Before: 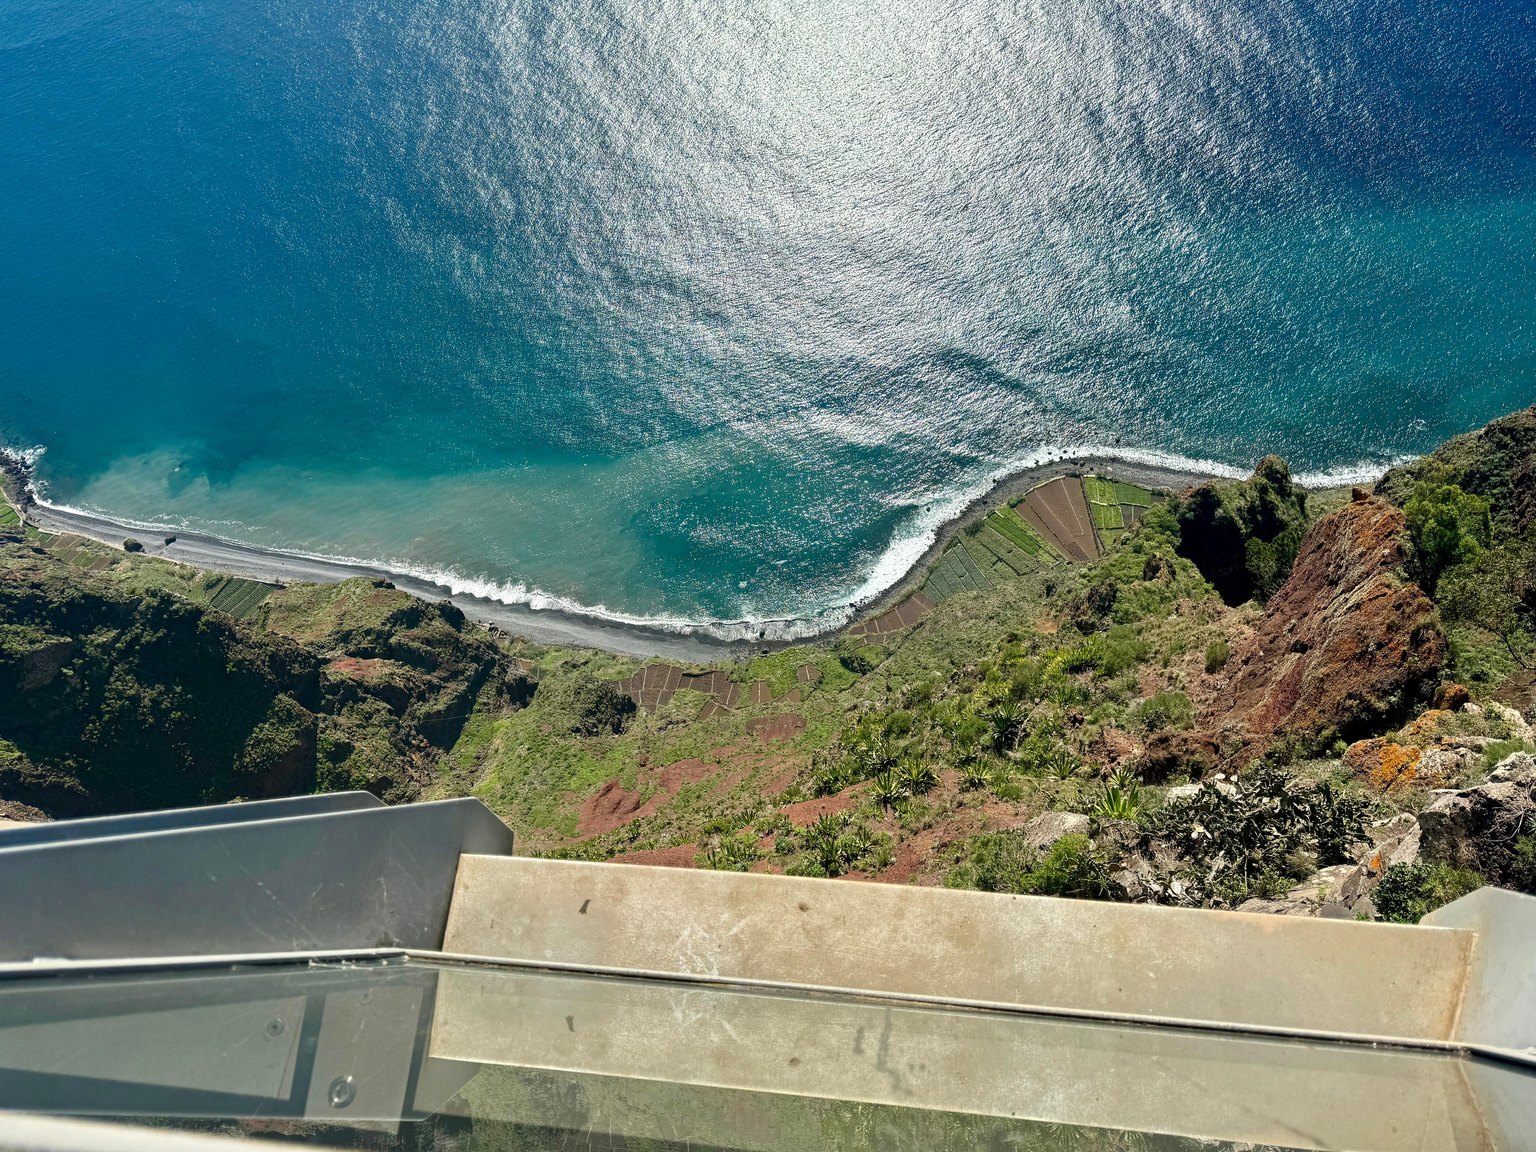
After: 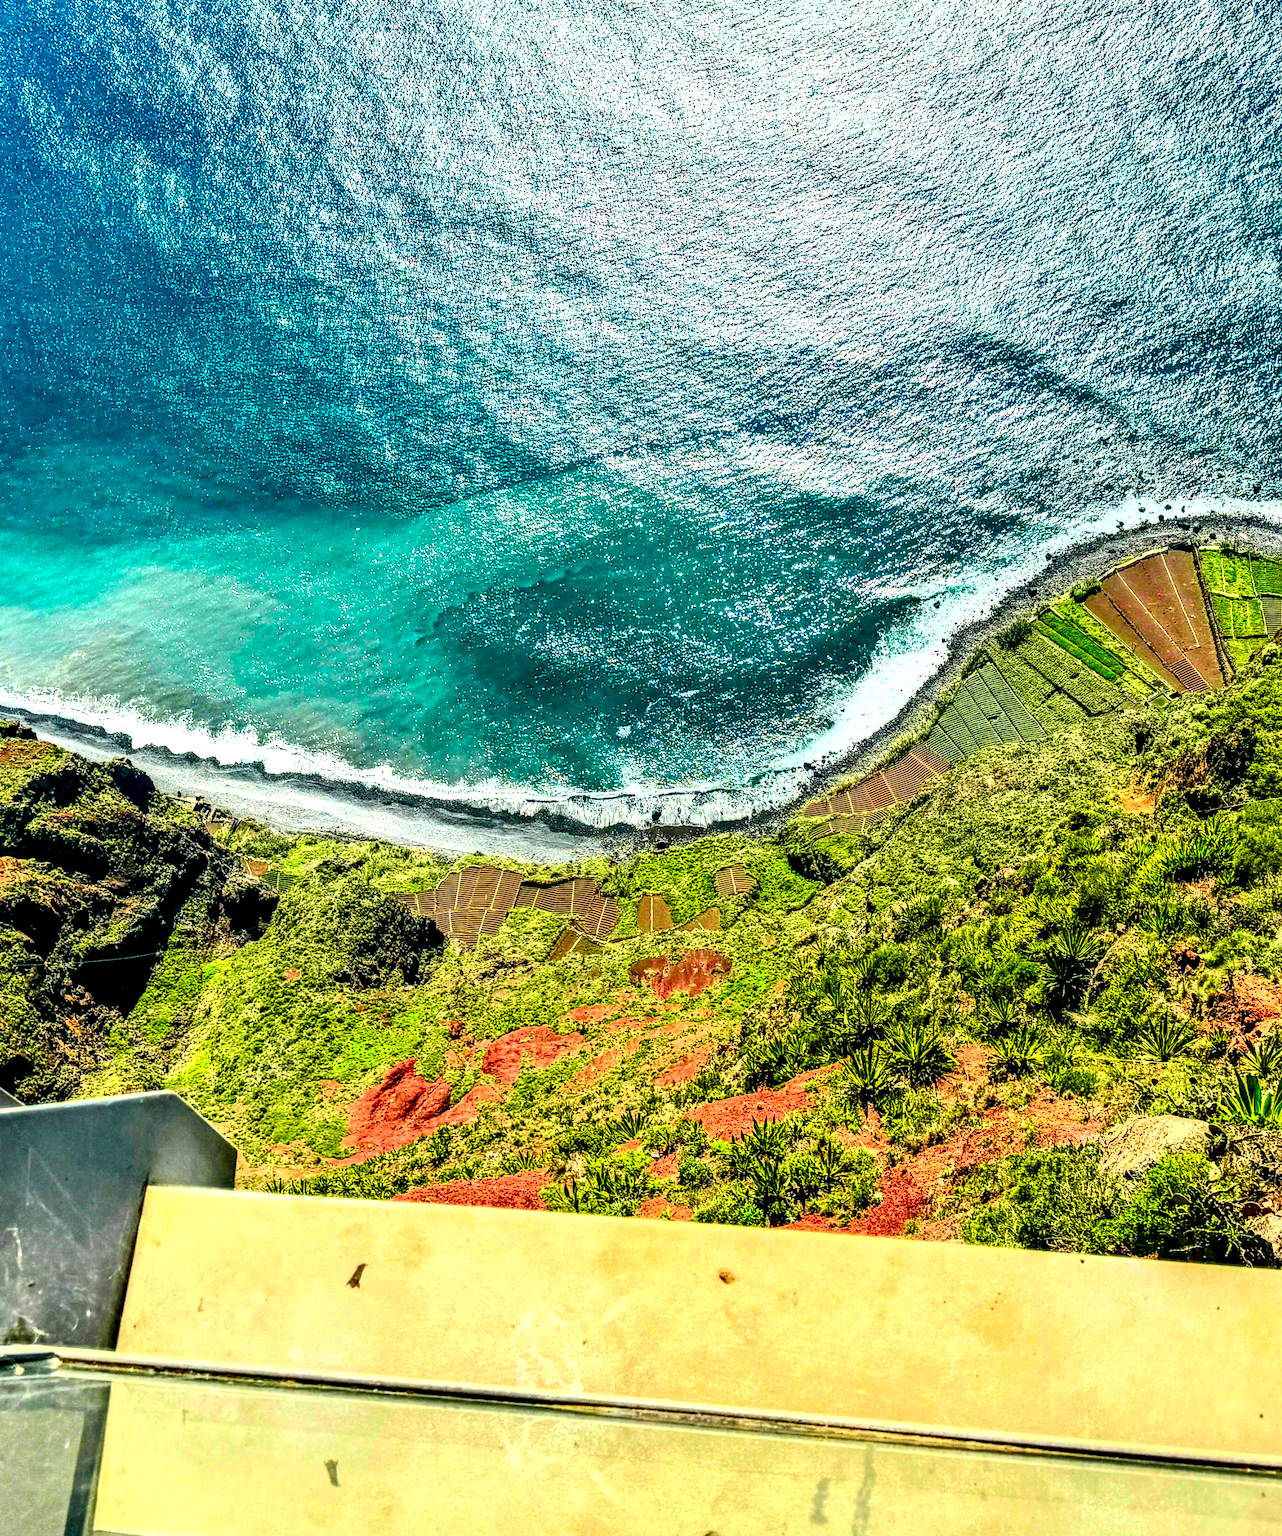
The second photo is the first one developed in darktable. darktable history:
crop and rotate: angle 0.012°, left 24.315%, top 13.162%, right 26.199%, bottom 7.843%
contrast brightness saturation: contrast 0.262, brightness 0.013, saturation 0.881
local contrast: highlights 22%, detail 197%
exposure: exposure 0.133 EV, compensate highlight preservation false
tone curve: curves: ch0 [(0, 0.005) (0.103, 0.097) (0.18, 0.22) (0.378, 0.482) (0.504, 0.631) (0.663, 0.801) (0.834, 0.914) (1, 0.971)]; ch1 [(0, 0) (0.172, 0.123) (0.324, 0.253) (0.396, 0.388) (0.478, 0.461) (0.499, 0.498) (0.522, 0.528) (0.604, 0.692) (0.704, 0.818) (1, 1)]; ch2 [(0, 0) (0.411, 0.424) (0.496, 0.5) (0.515, 0.519) (0.555, 0.585) (0.628, 0.703) (1, 1)], color space Lab, independent channels, preserve colors none
